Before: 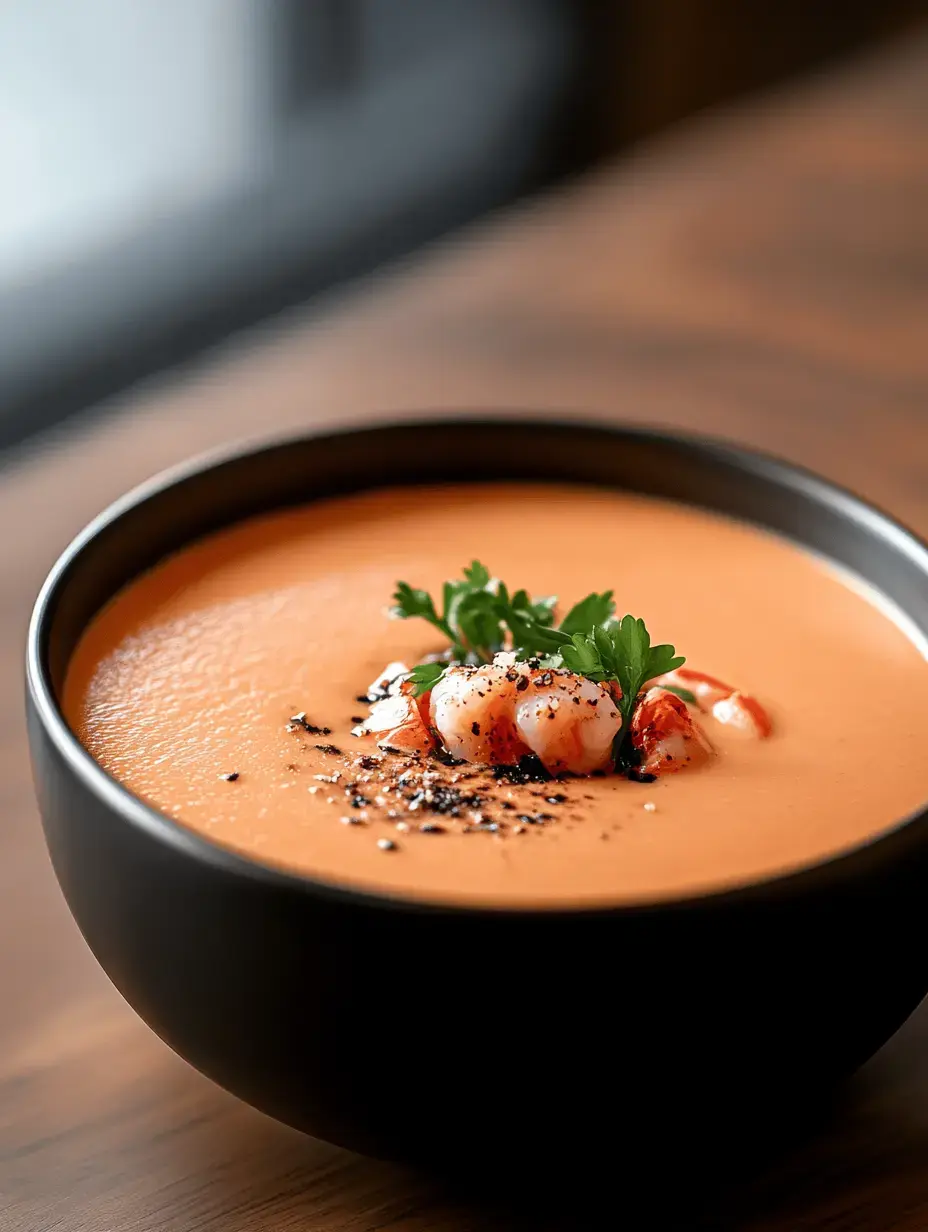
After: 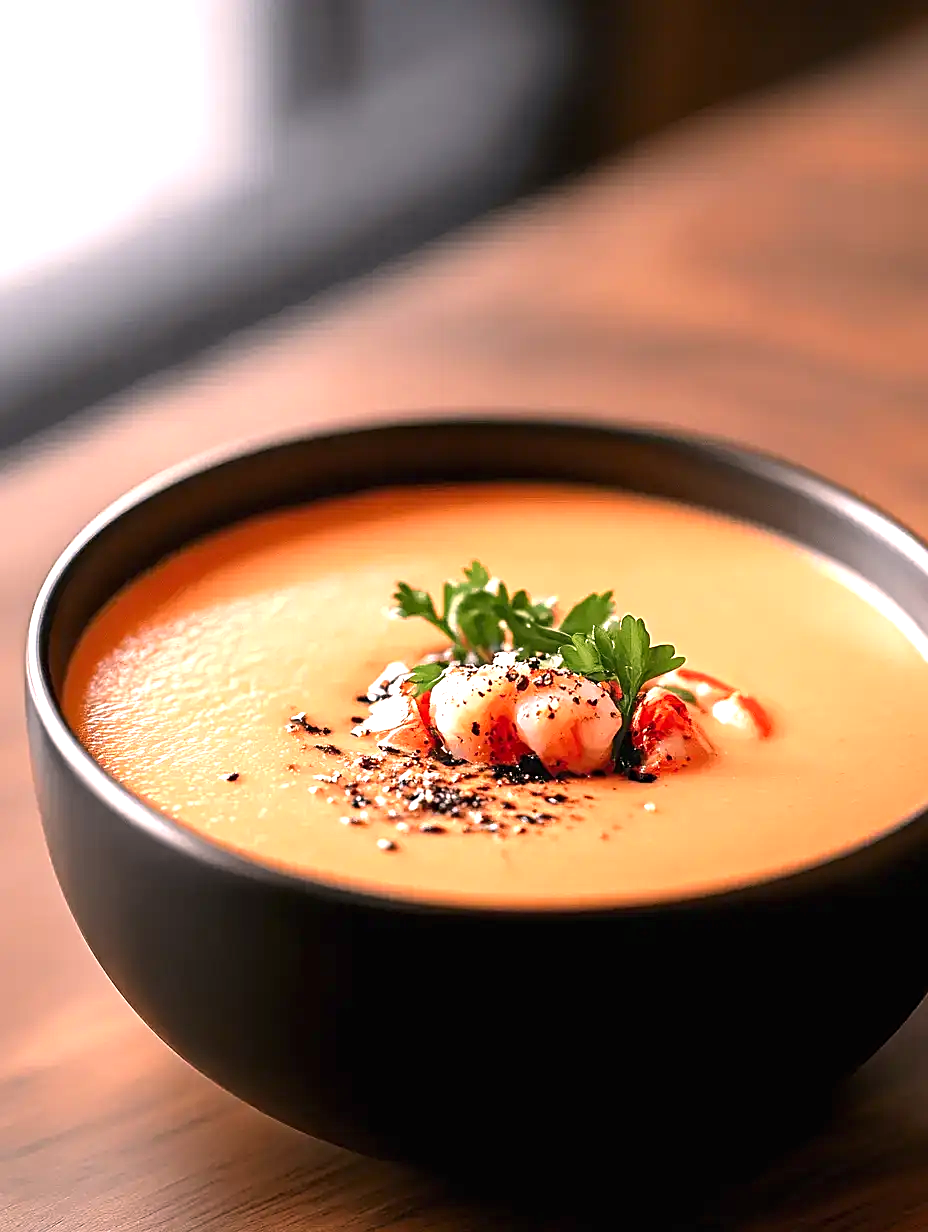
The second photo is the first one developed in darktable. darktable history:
color correction: highlights a* 12.23, highlights b* 5.41
sharpen: on, module defaults
exposure: black level correction -0.001, exposure 0.9 EV, compensate exposure bias true, compensate highlight preservation false
